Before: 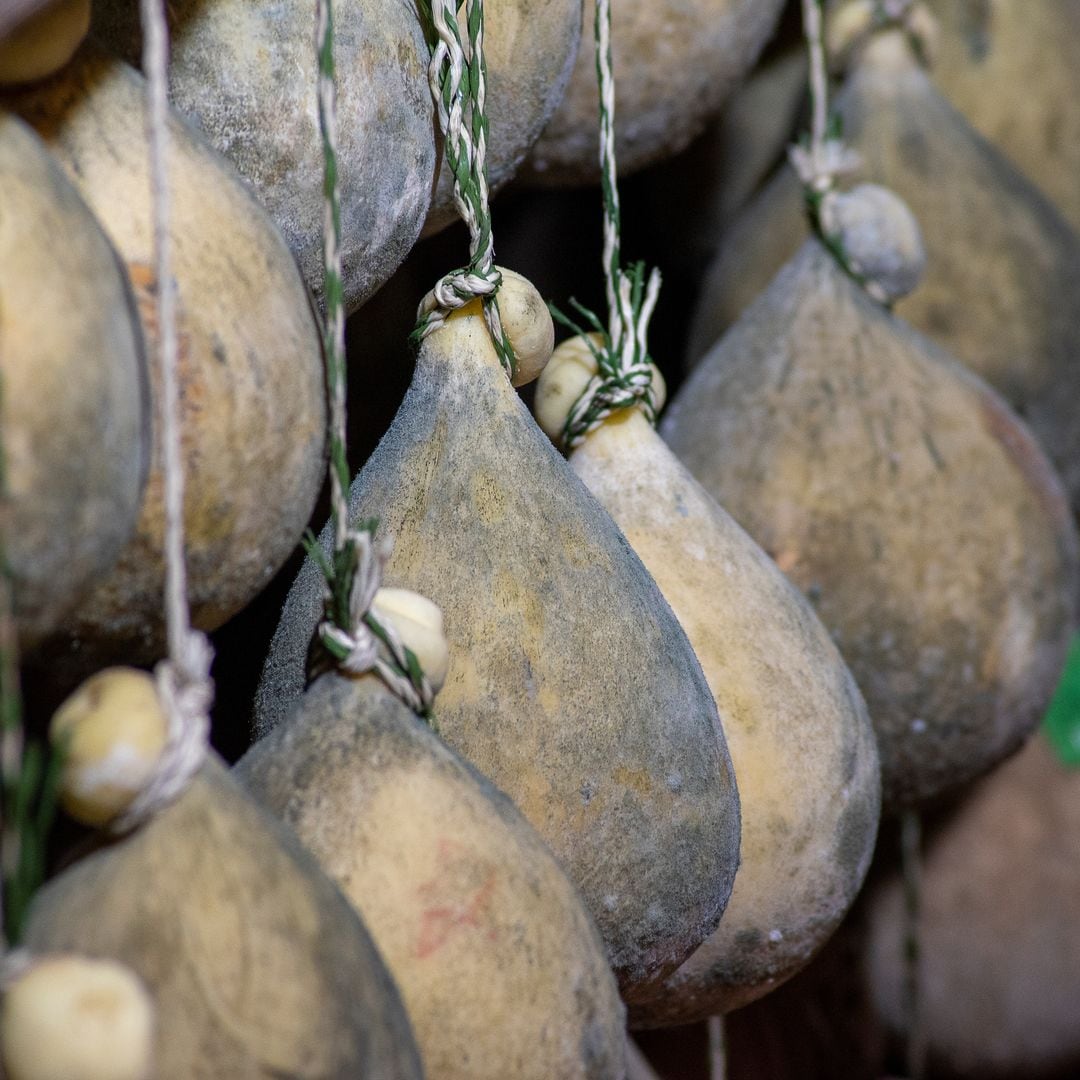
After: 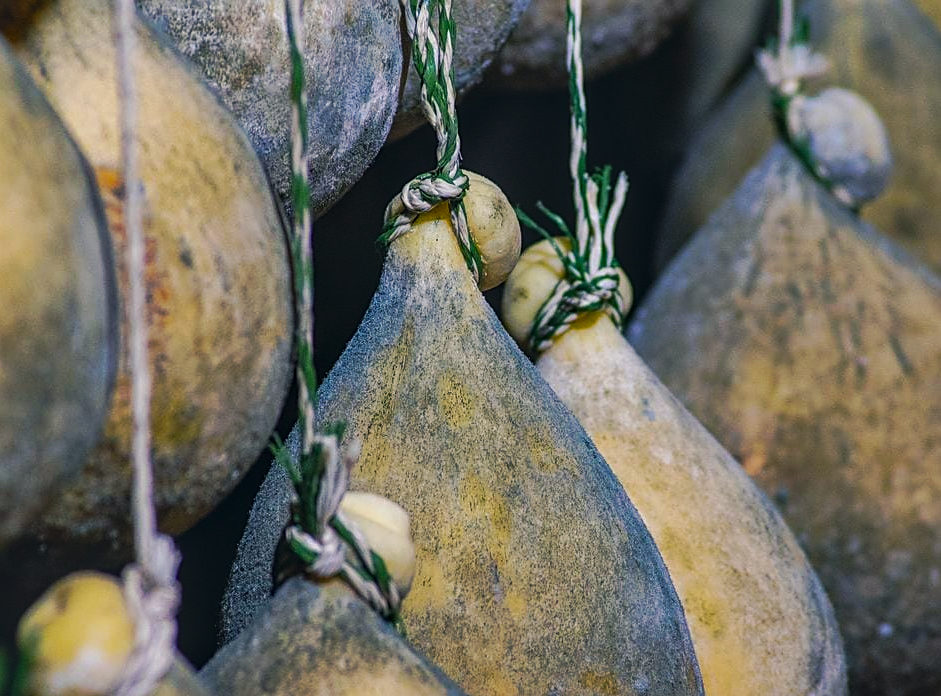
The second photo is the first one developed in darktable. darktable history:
crop: left 3.123%, top 8.89%, right 9.681%, bottom 26.595%
sharpen: on, module defaults
exposure: black level correction -0.015, exposure -0.511 EV, compensate highlight preservation false
local contrast: detail 139%
tone curve: curves: ch0 [(0, 0) (0.003, 0.003) (0.011, 0.011) (0.025, 0.024) (0.044, 0.043) (0.069, 0.068) (0.1, 0.098) (0.136, 0.133) (0.177, 0.173) (0.224, 0.22) (0.277, 0.271) (0.335, 0.328) (0.399, 0.39) (0.468, 0.458) (0.543, 0.563) (0.623, 0.64) (0.709, 0.722) (0.801, 0.809) (0.898, 0.902) (1, 1)], preserve colors none
color balance rgb: shadows lift › chroma 7.065%, shadows lift › hue 244.99°, power › chroma 0.226%, power › hue 60.75°, highlights gain › chroma 0.218%, highlights gain › hue 331.21°, perceptual saturation grading › global saturation 30.981%, global vibrance 42.375%
shadows and highlights: shadows 53.19, soften with gaussian
